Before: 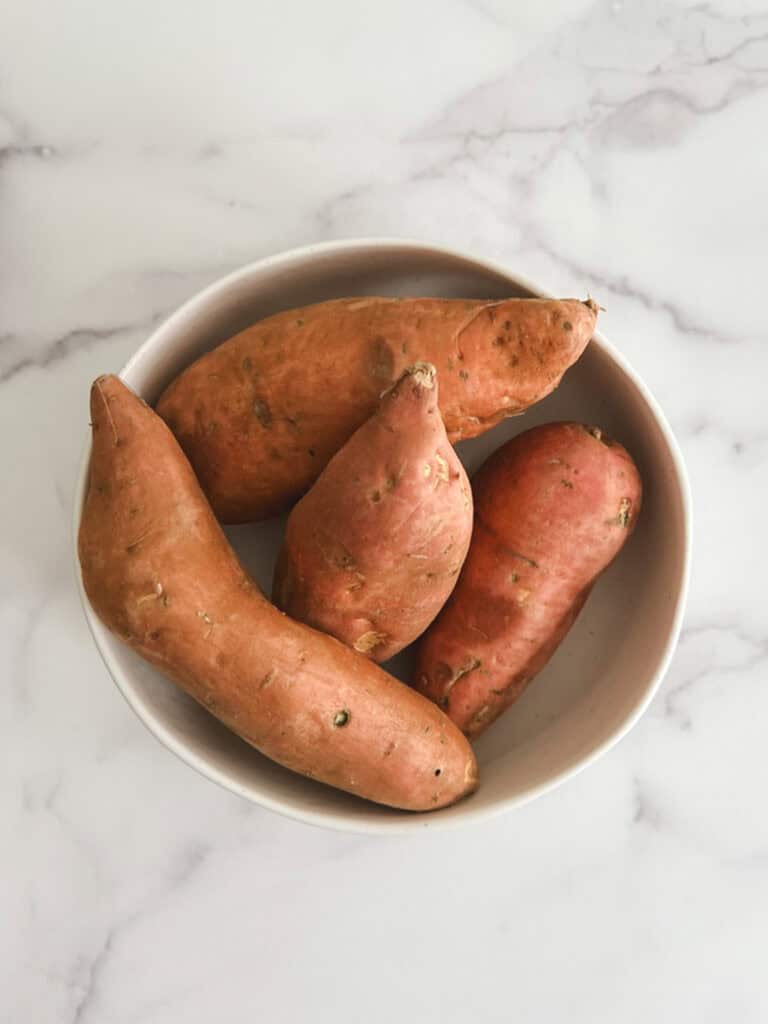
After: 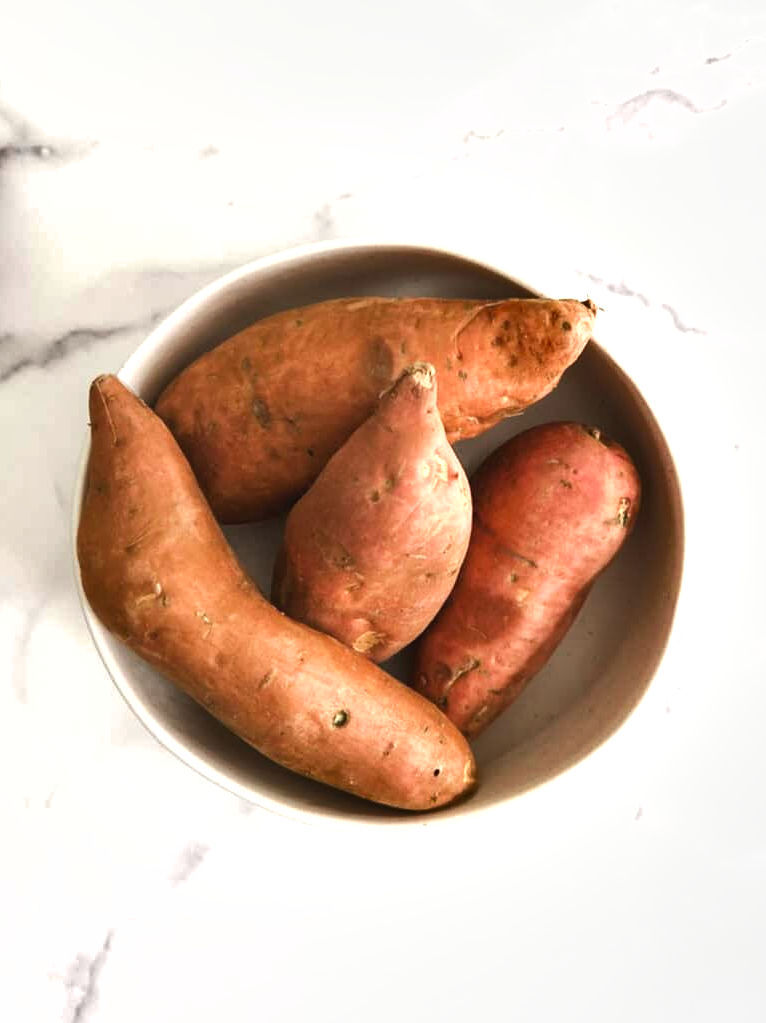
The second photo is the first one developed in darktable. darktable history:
shadows and highlights: low approximation 0.01, soften with gaussian
tone equalizer: -8 EV -0.722 EV, -7 EV -0.674 EV, -6 EV -0.563 EV, -5 EV -0.366 EV, -3 EV 0.393 EV, -2 EV 0.6 EV, -1 EV 0.681 EV, +0 EV 0.772 EV, mask exposure compensation -0.493 EV
crop: left 0.162%
